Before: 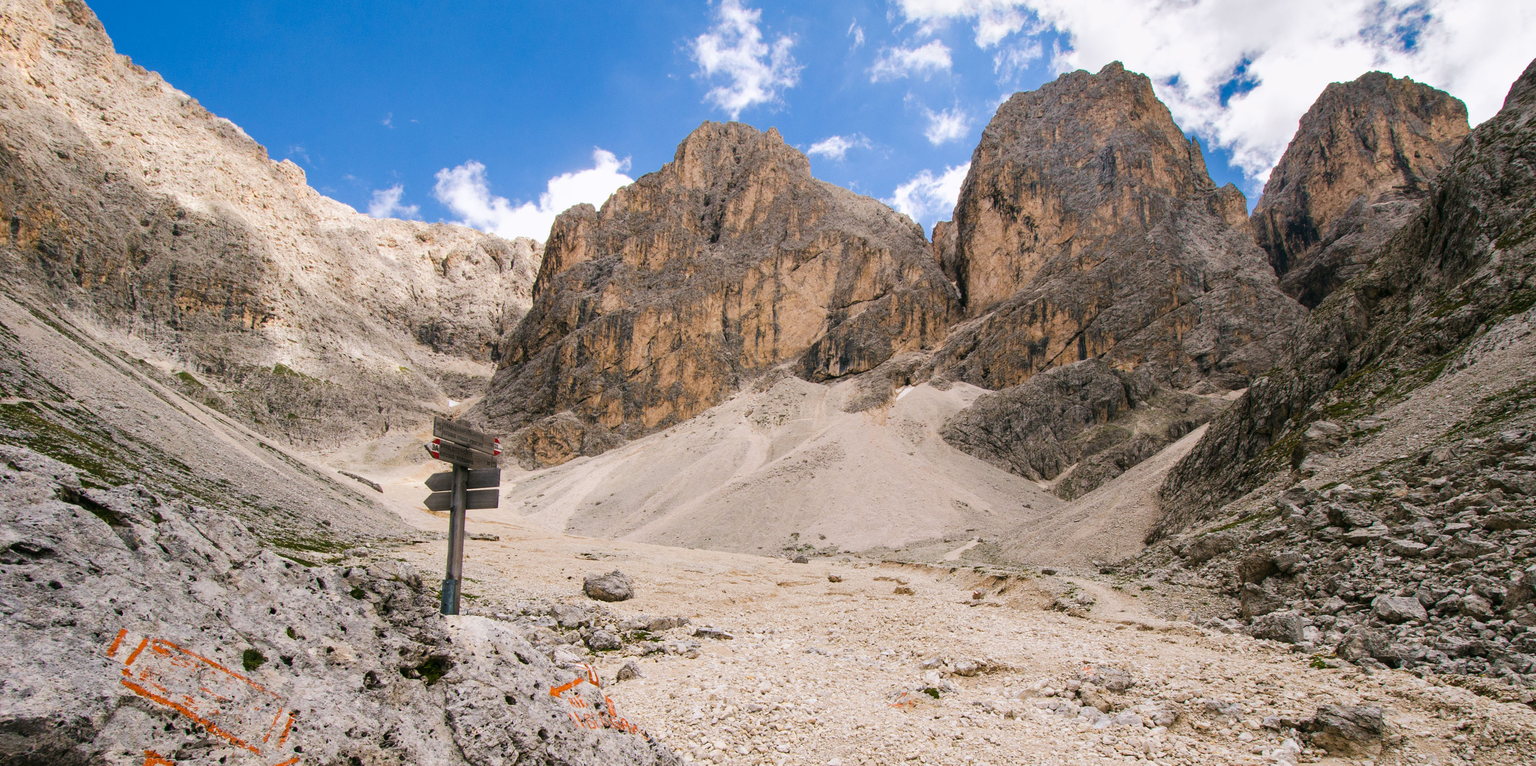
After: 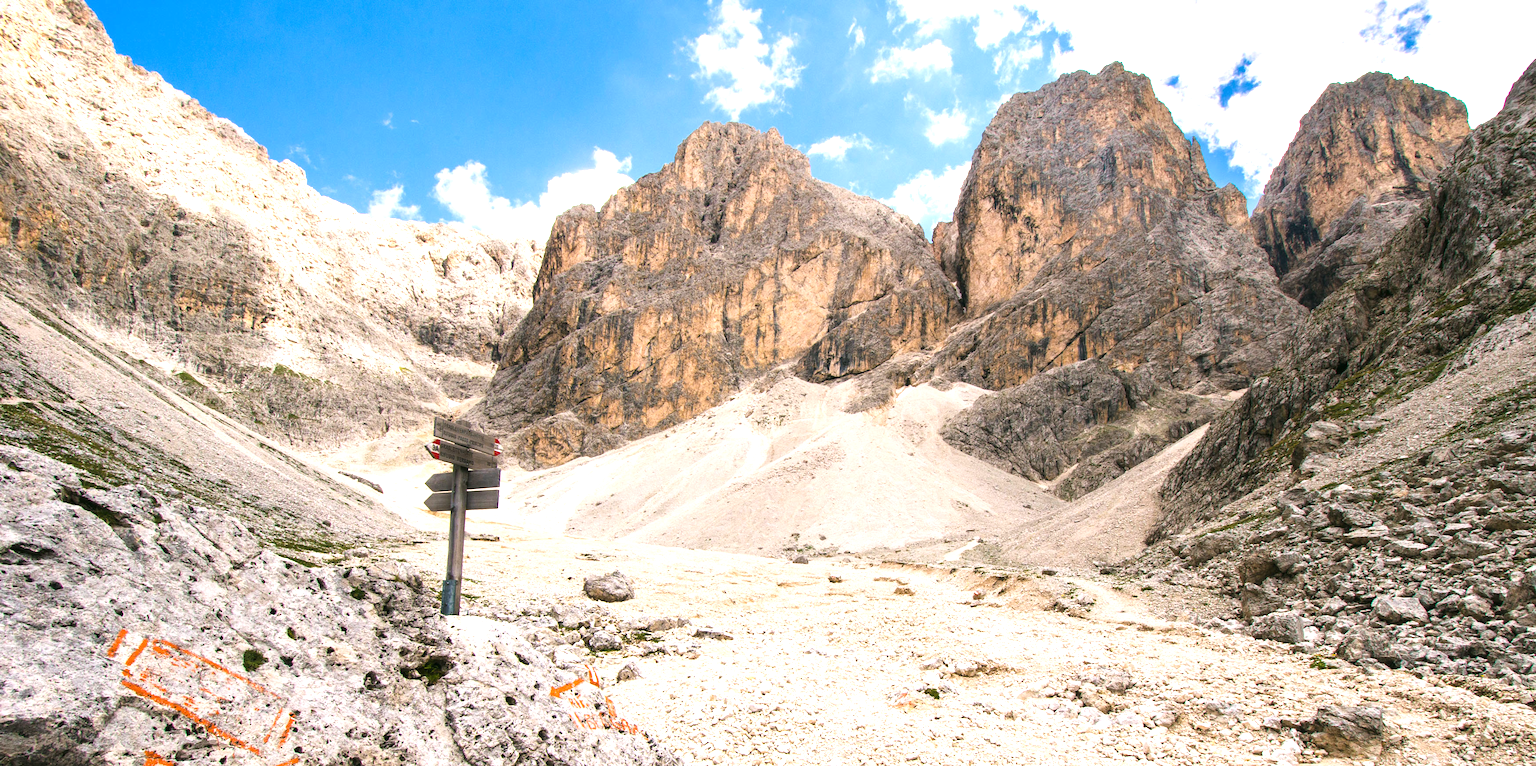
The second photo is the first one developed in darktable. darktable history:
rgb levels: preserve colors max RGB
exposure: black level correction 0, exposure 1 EV, compensate highlight preservation false
